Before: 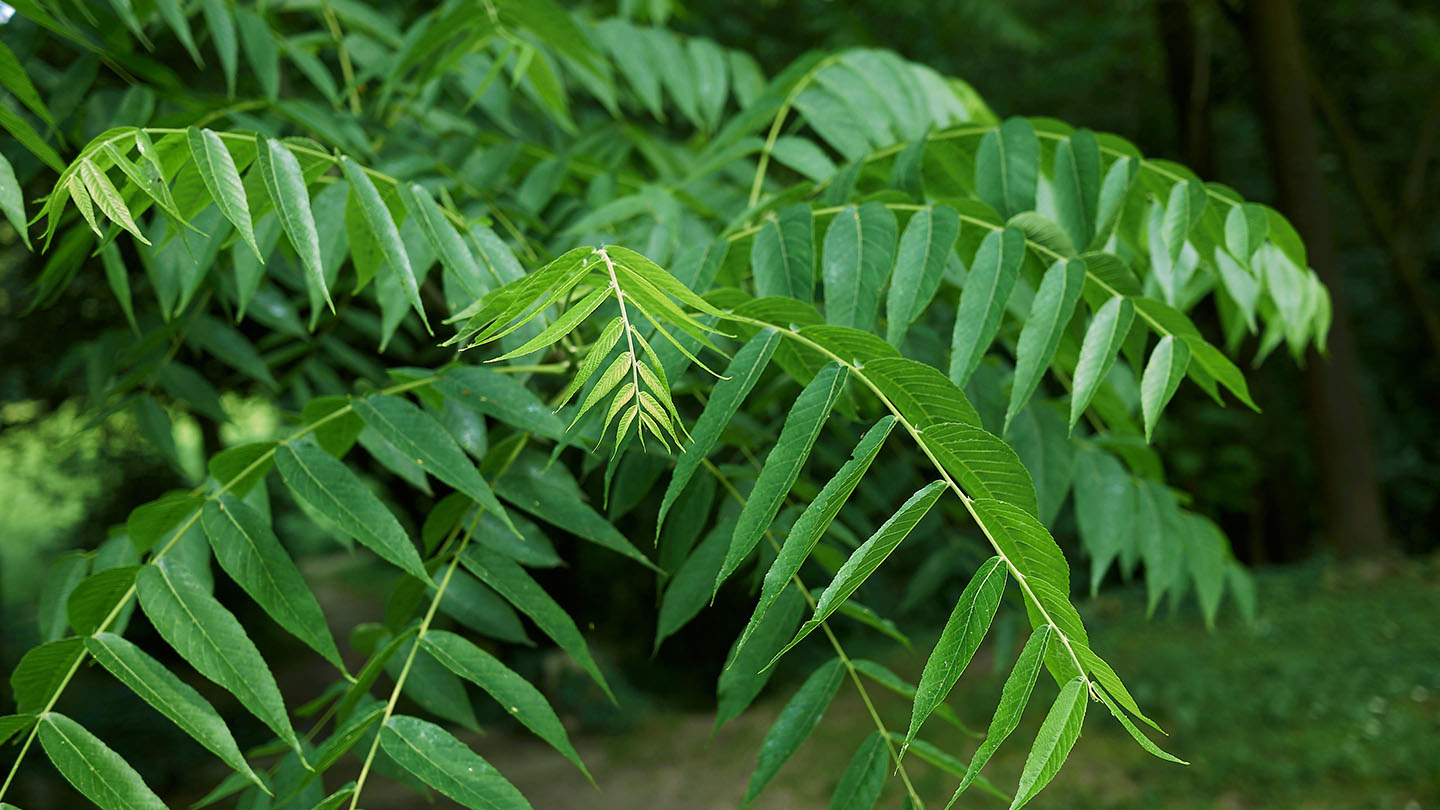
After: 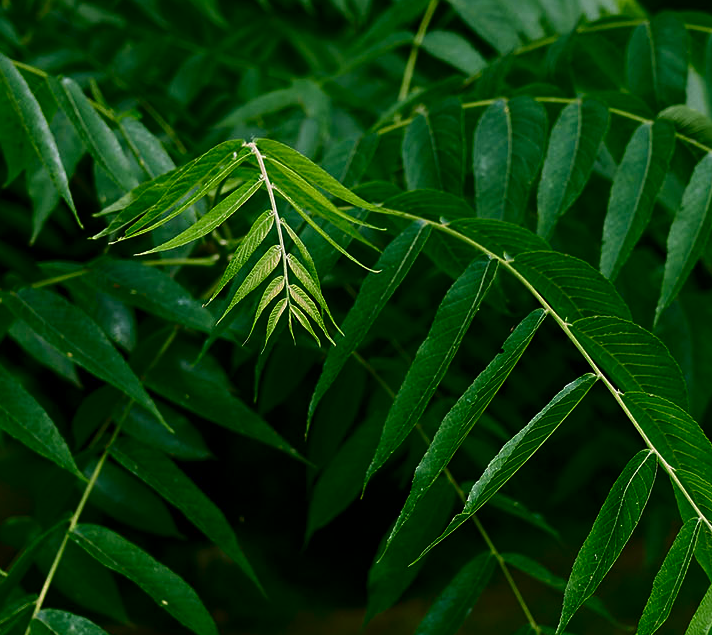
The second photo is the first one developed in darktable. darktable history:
contrast brightness saturation: brightness -0.52
crop and rotate: angle 0.02°, left 24.353%, top 13.219%, right 26.156%, bottom 8.224%
